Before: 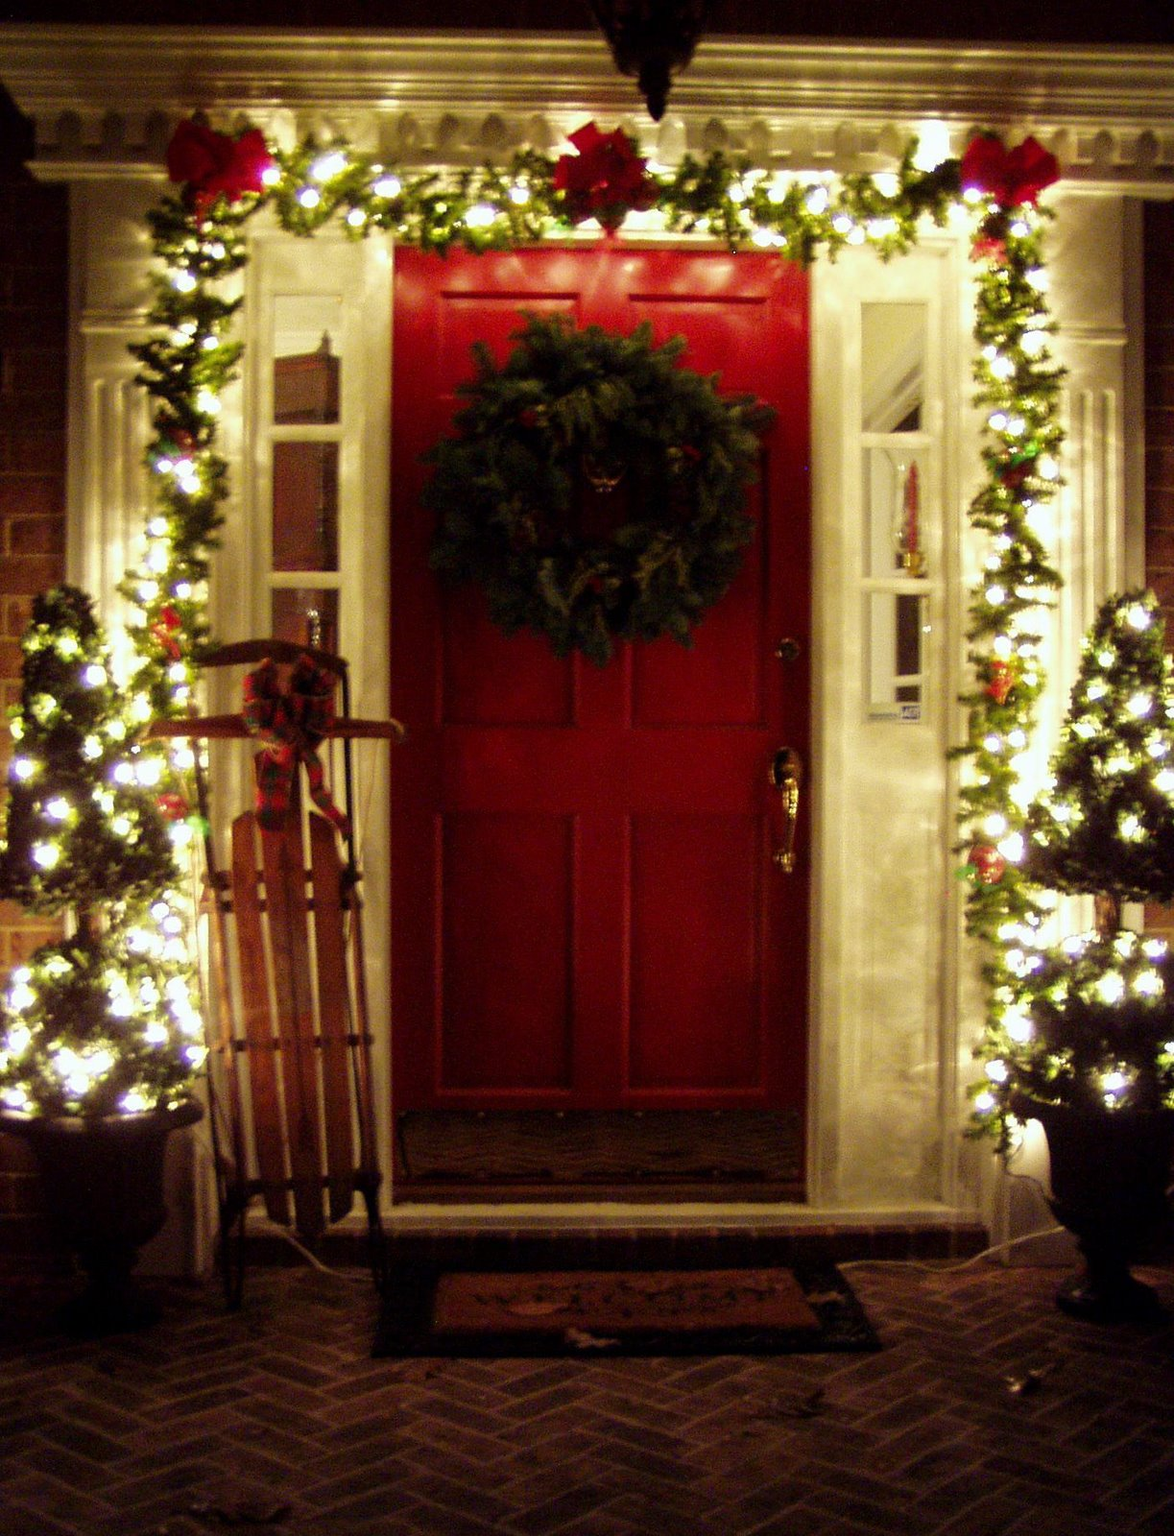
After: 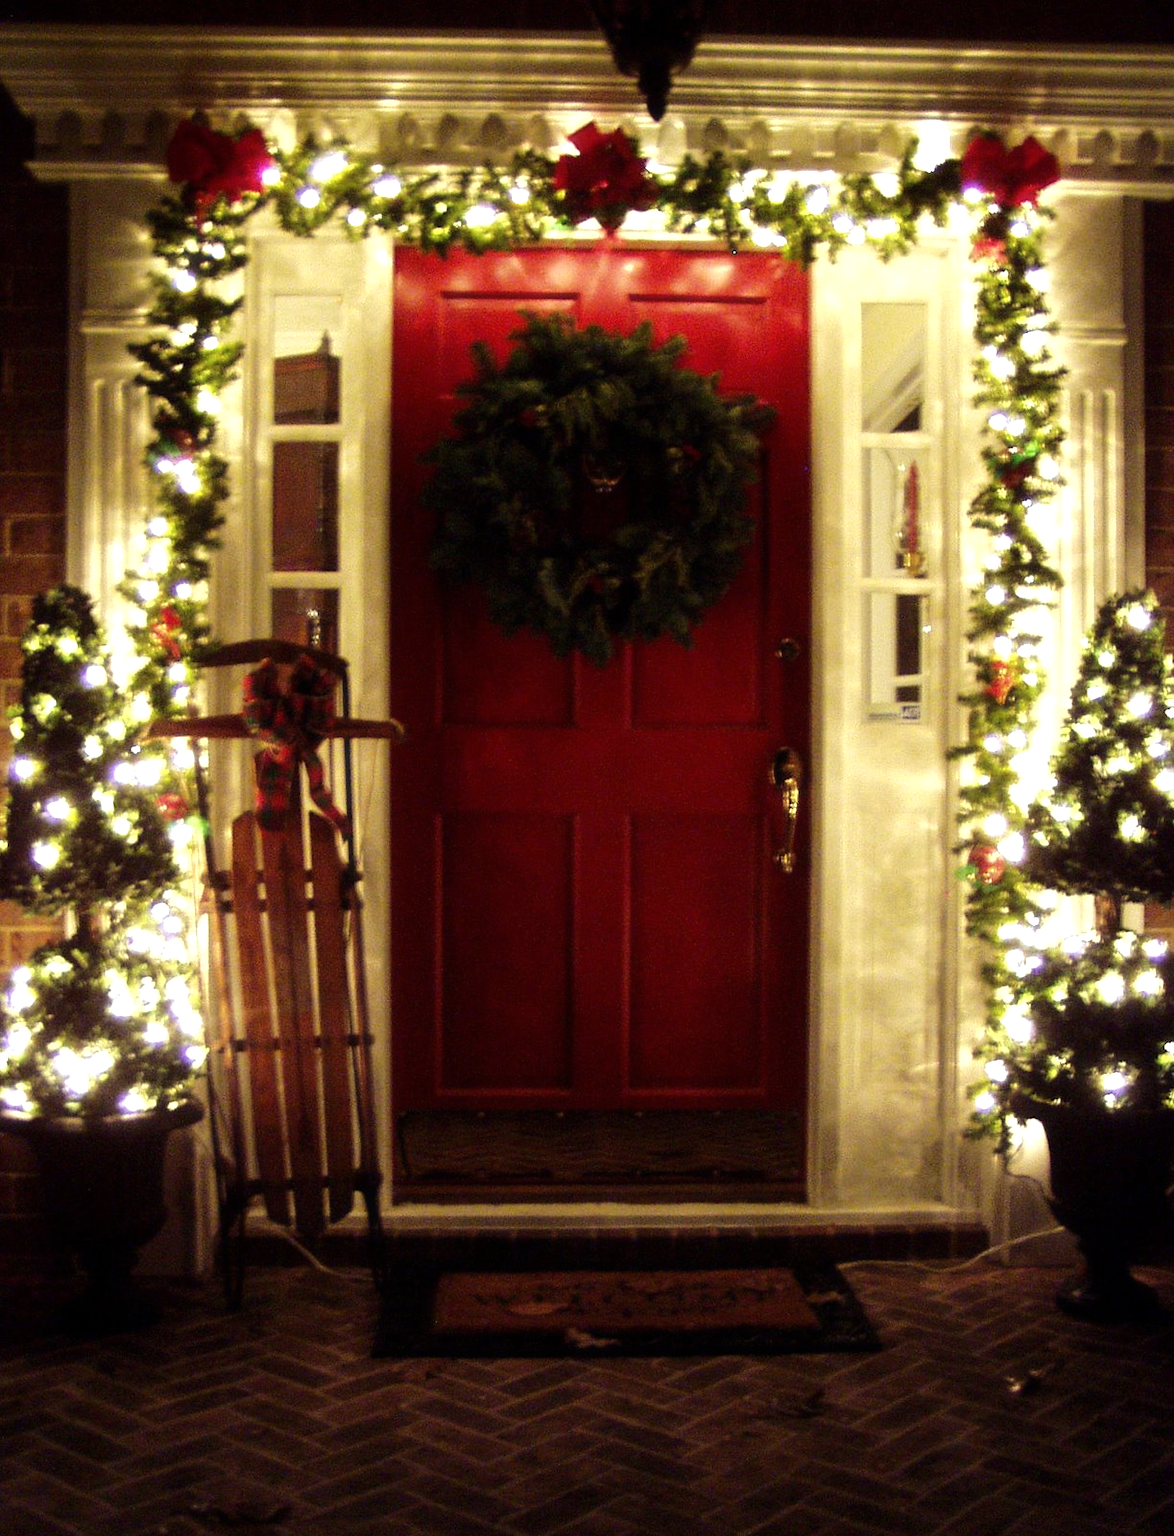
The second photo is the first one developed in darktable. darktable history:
tone equalizer: -8 EV -0.408 EV, -7 EV -0.405 EV, -6 EV -0.334 EV, -5 EV -0.196 EV, -3 EV 0.227 EV, -2 EV 0.319 EV, -1 EV 0.382 EV, +0 EV 0.423 EV, edges refinement/feathering 500, mask exposure compensation -1.57 EV, preserve details no
haze removal: strength -0.096, compatibility mode true, adaptive false
